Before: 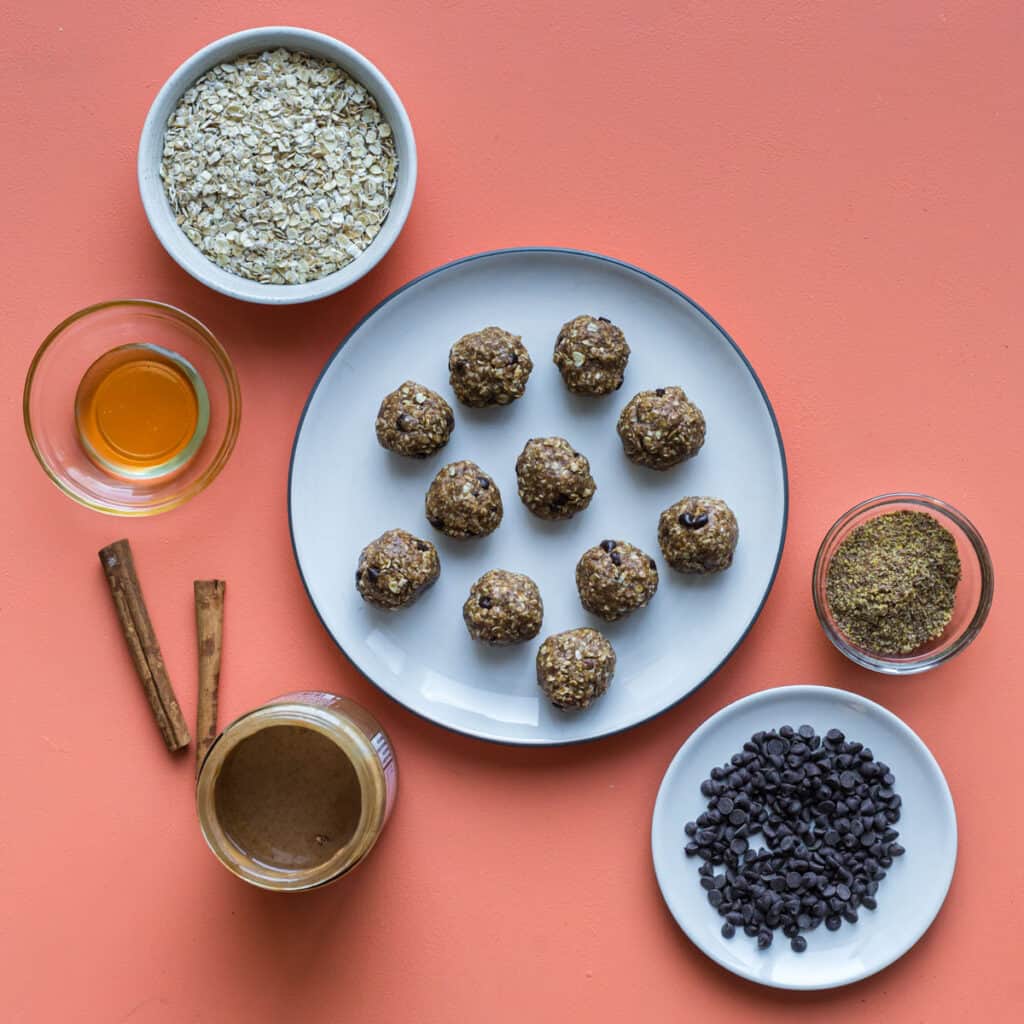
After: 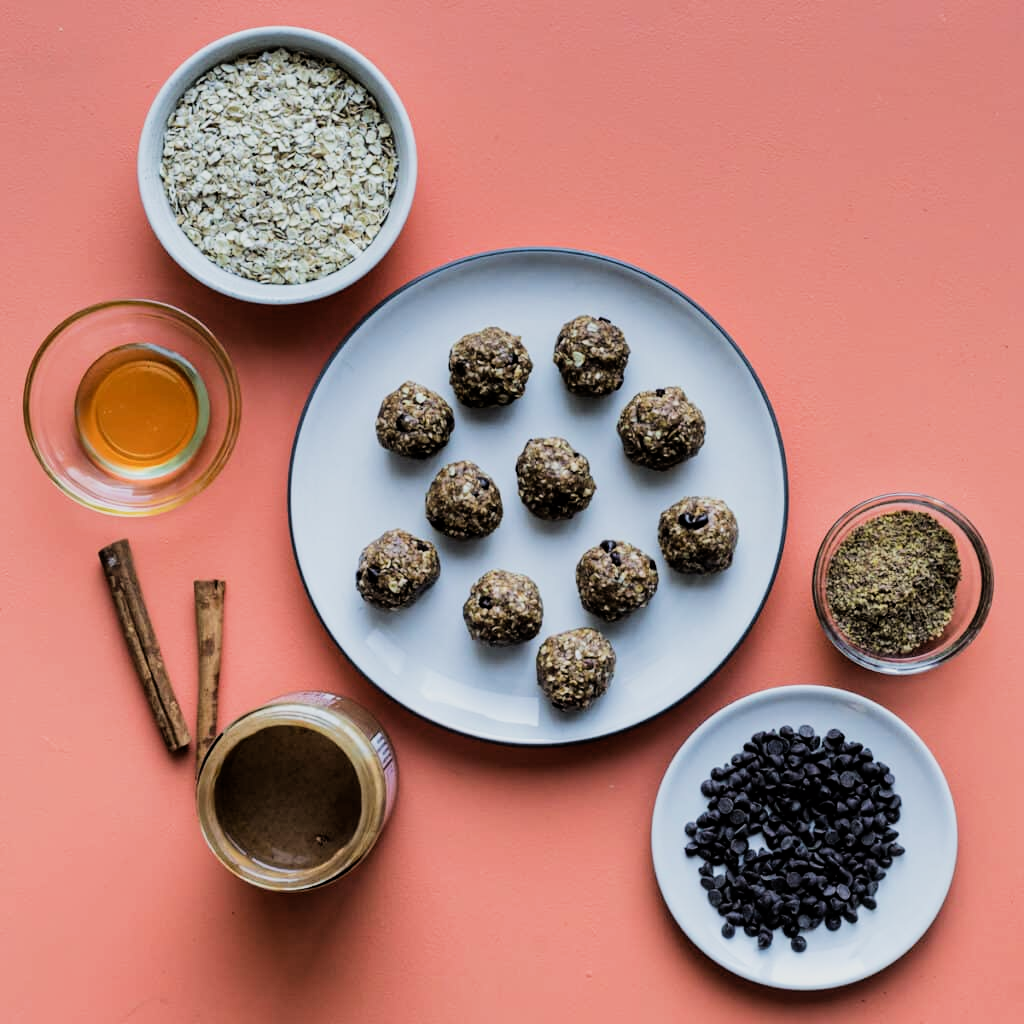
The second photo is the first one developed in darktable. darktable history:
filmic rgb: black relative exposure -5.14 EV, white relative exposure 3.99 EV, hardness 2.9, contrast 1.4, highlights saturation mix -31.2%
